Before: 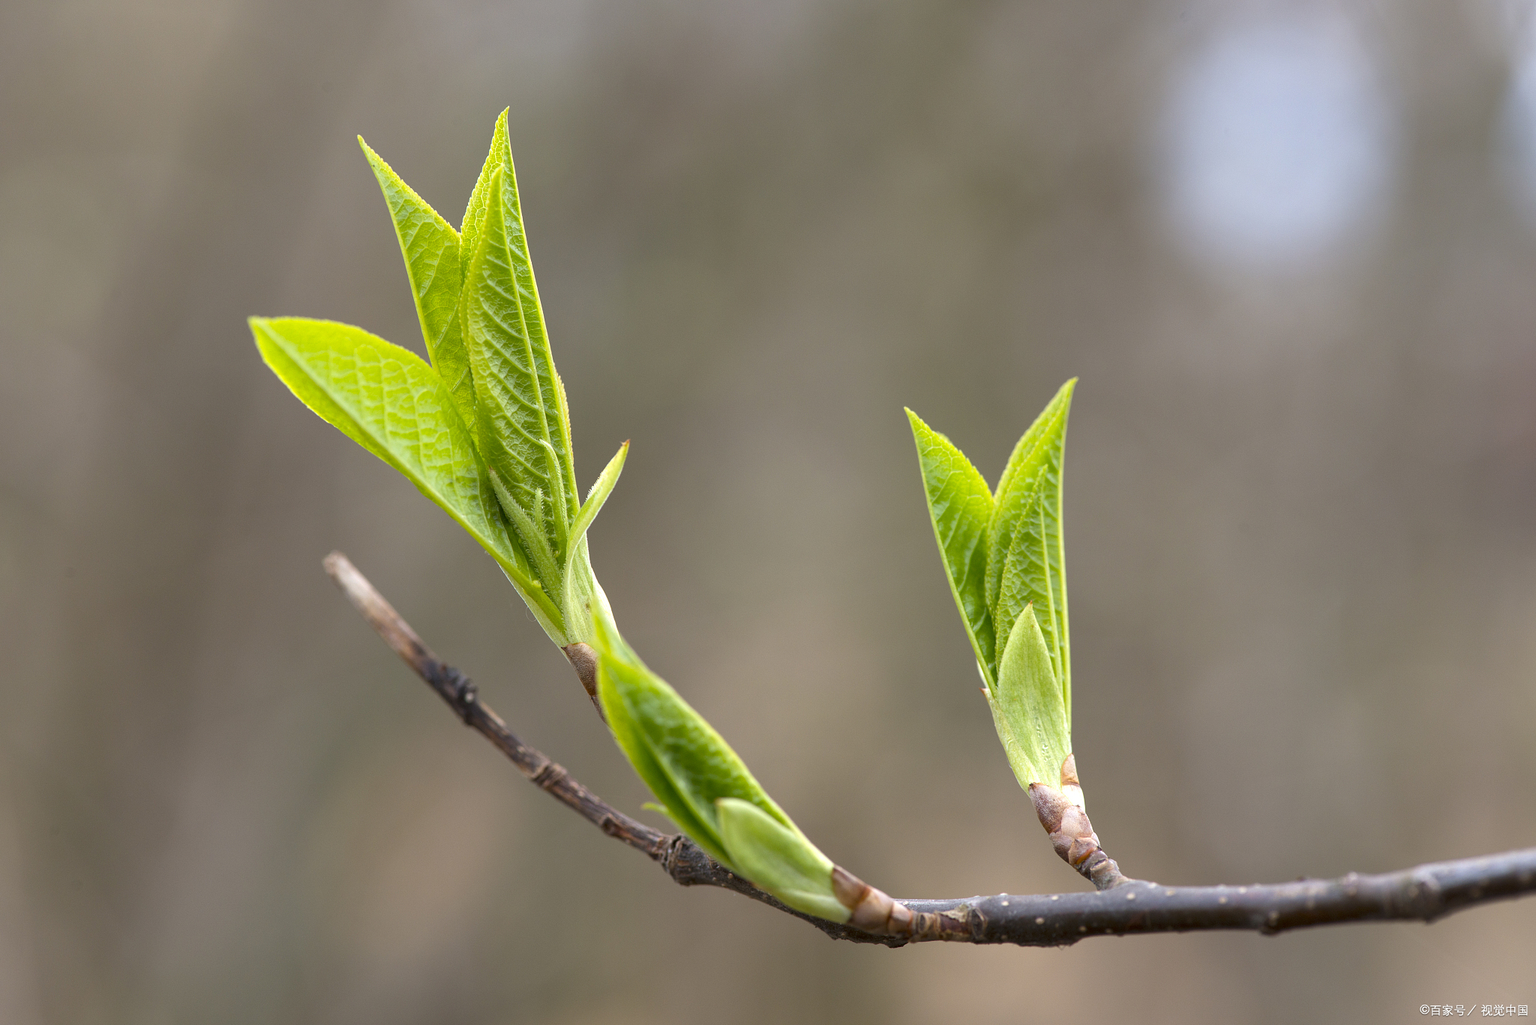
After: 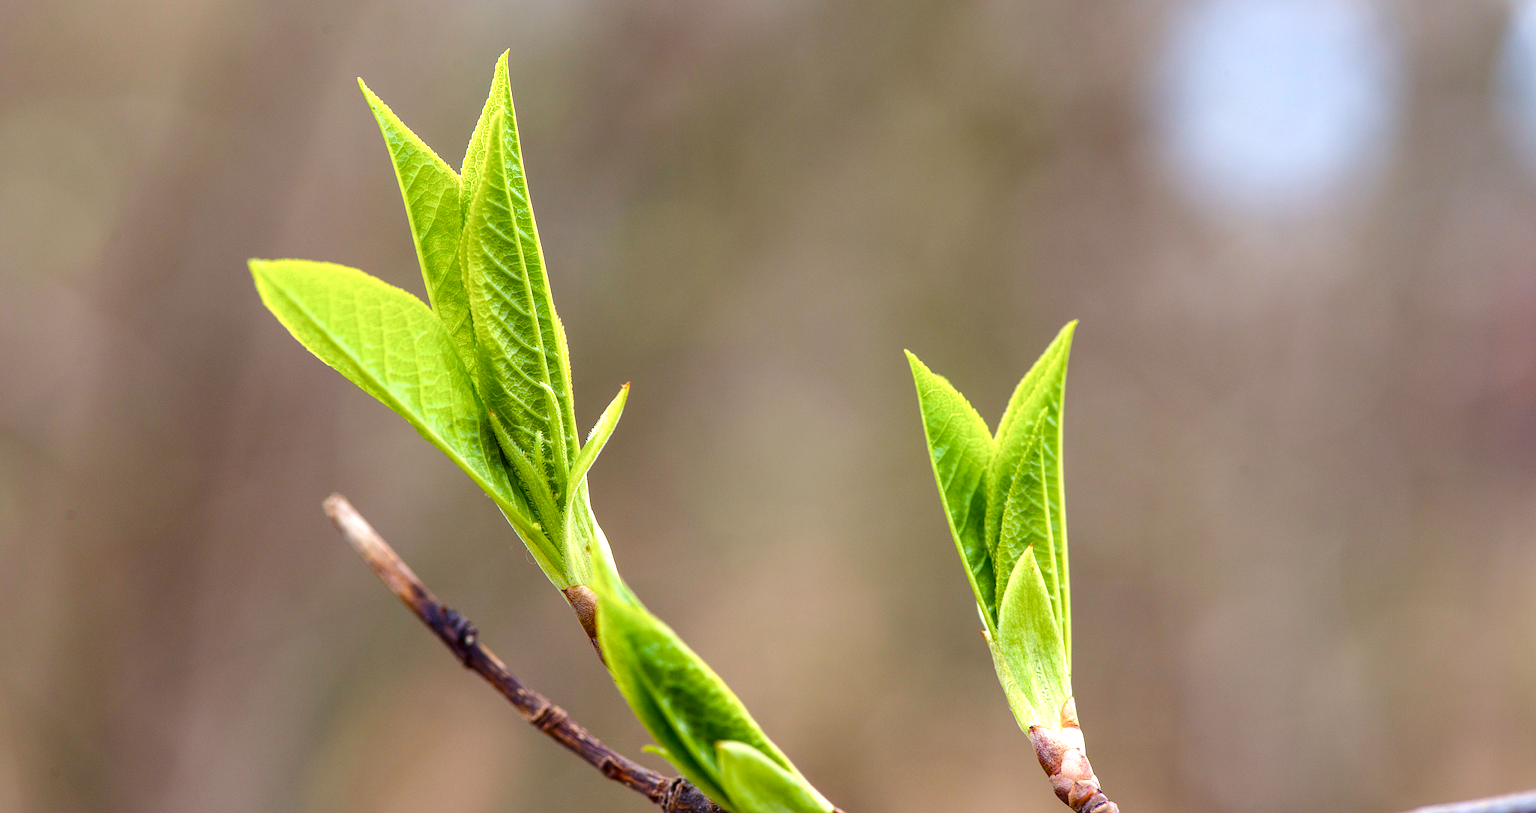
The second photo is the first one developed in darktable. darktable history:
color balance rgb: shadows lift › luminance -21.732%, shadows lift › chroma 9.065%, shadows lift › hue 283.14°, perceptual saturation grading › global saturation 20%, perceptual saturation grading › highlights -49.3%, perceptual saturation grading › shadows 25.904%, perceptual brilliance grading › highlights 6.908%, perceptual brilliance grading › mid-tones 16.737%, perceptual brilliance grading › shadows -5.523%, global vibrance 59.56%
crop and rotate: top 5.652%, bottom 14.99%
local contrast: on, module defaults
